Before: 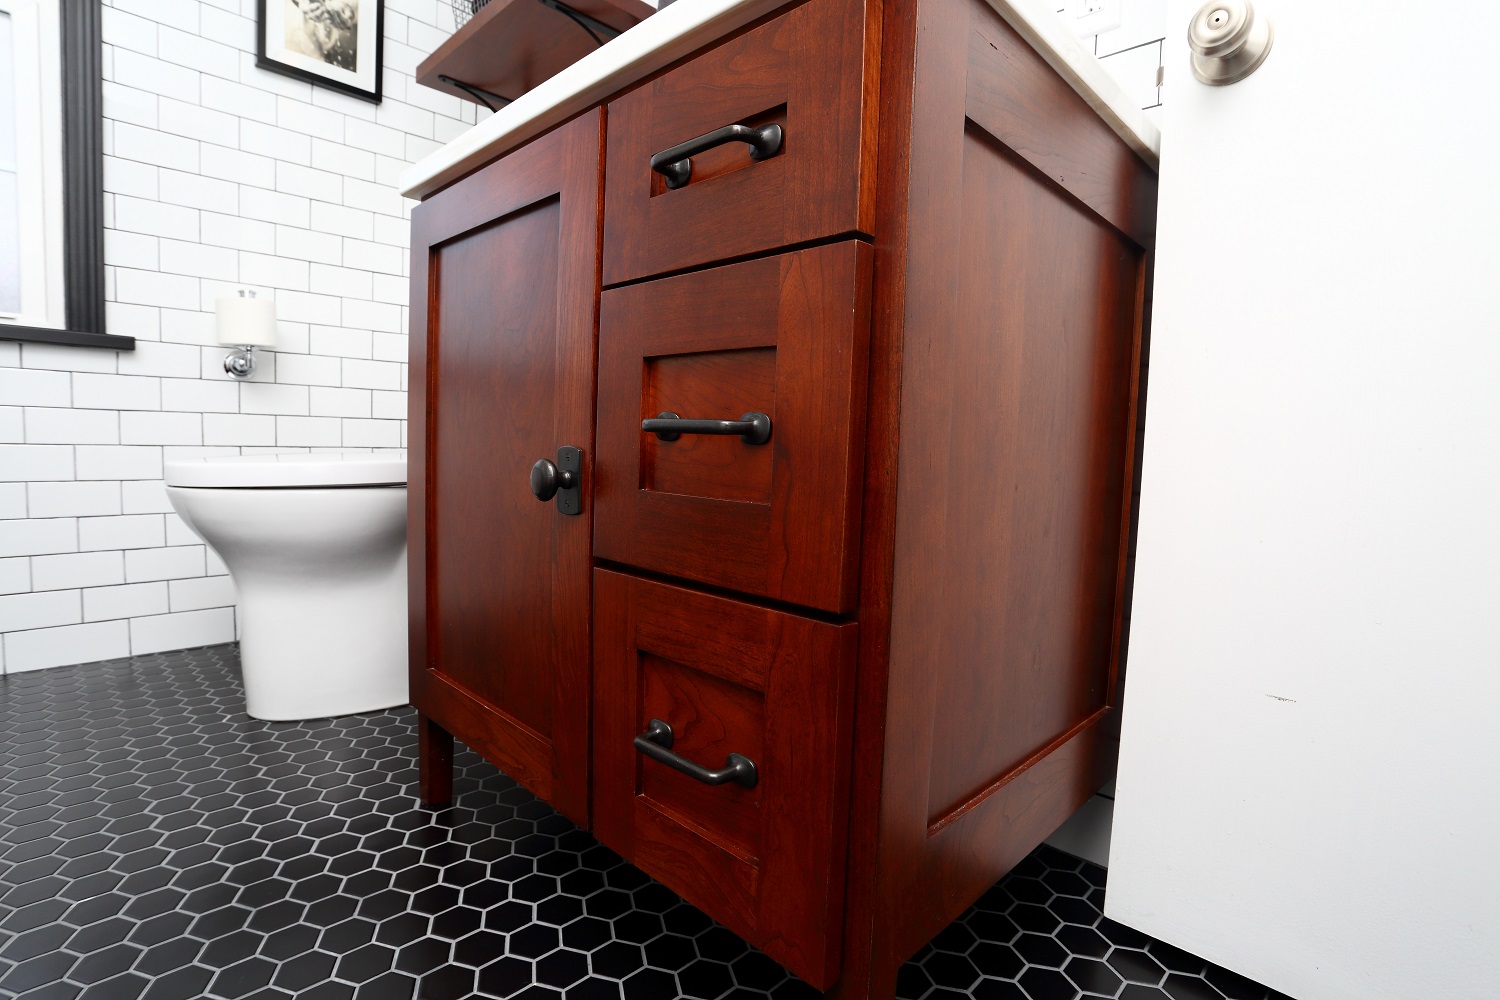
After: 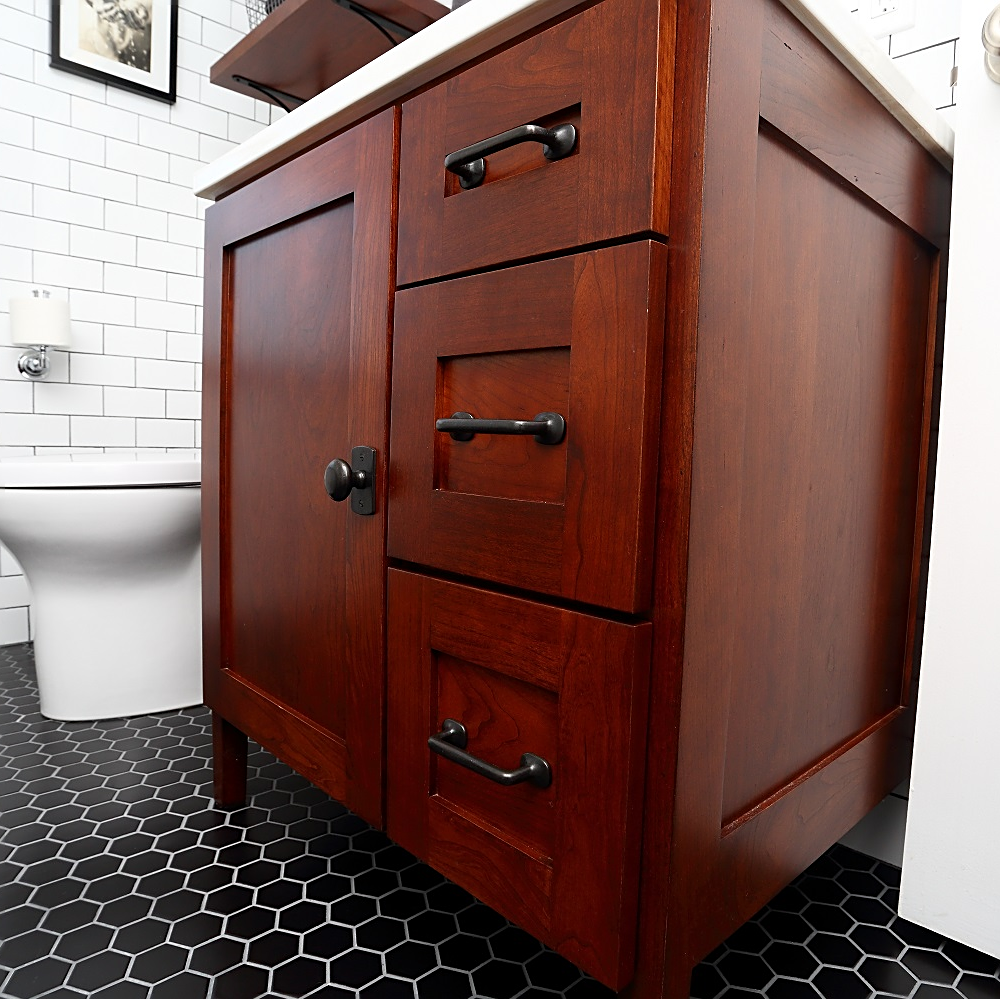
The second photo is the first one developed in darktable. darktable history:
sharpen: on, module defaults
crop and rotate: left 13.799%, right 19.534%
